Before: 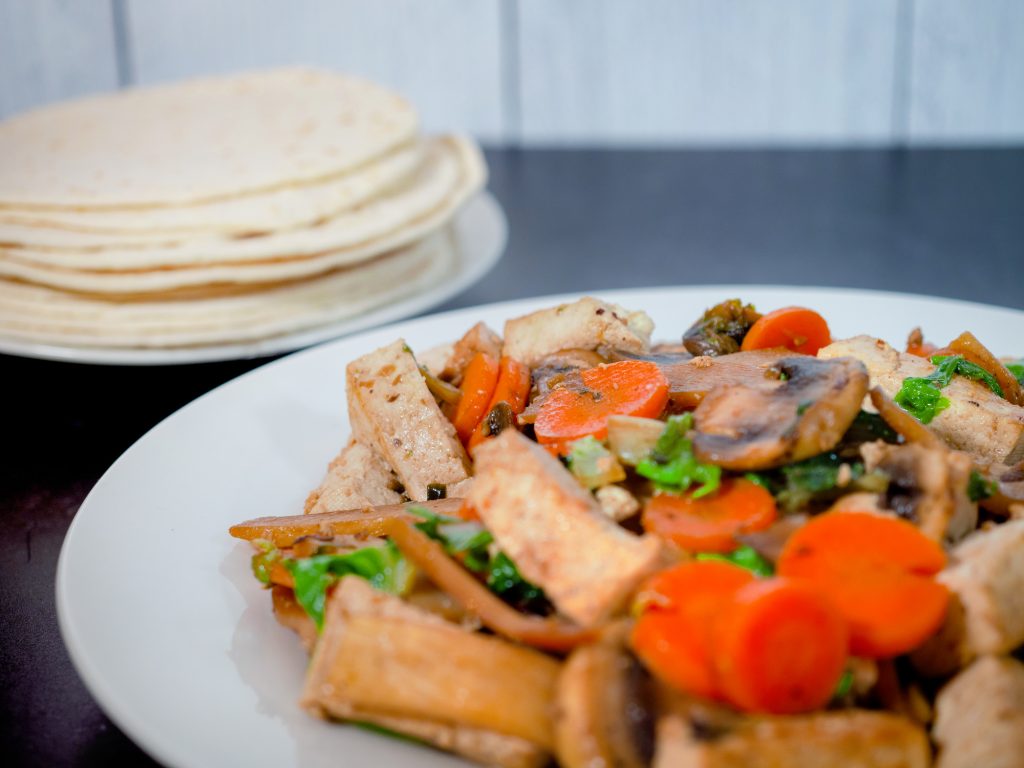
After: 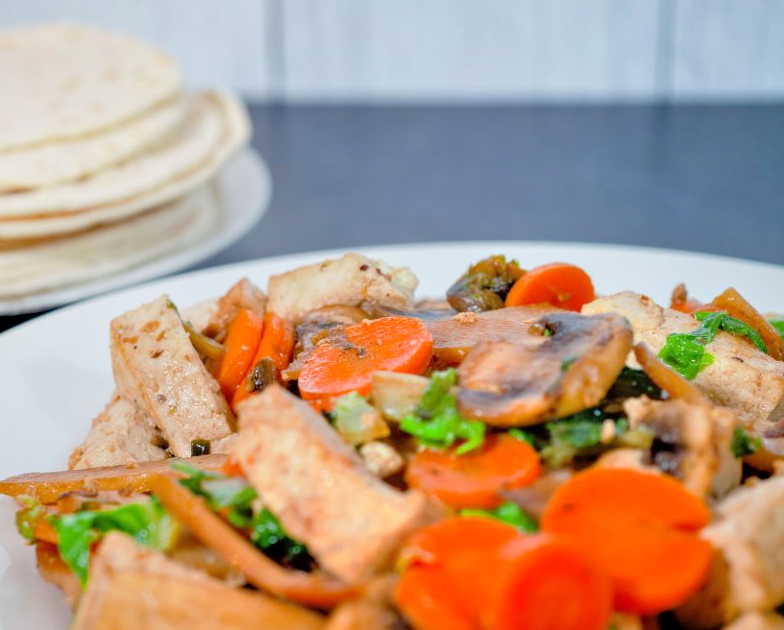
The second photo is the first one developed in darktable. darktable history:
tone equalizer: -7 EV 0.15 EV, -6 EV 0.6 EV, -5 EV 1.15 EV, -4 EV 1.33 EV, -3 EV 1.15 EV, -2 EV 0.6 EV, -1 EV 0.15 EV, mask exposure compensation -0.5 EV
crop: left 23.095%, top 5.827%, bottom 11.854%
